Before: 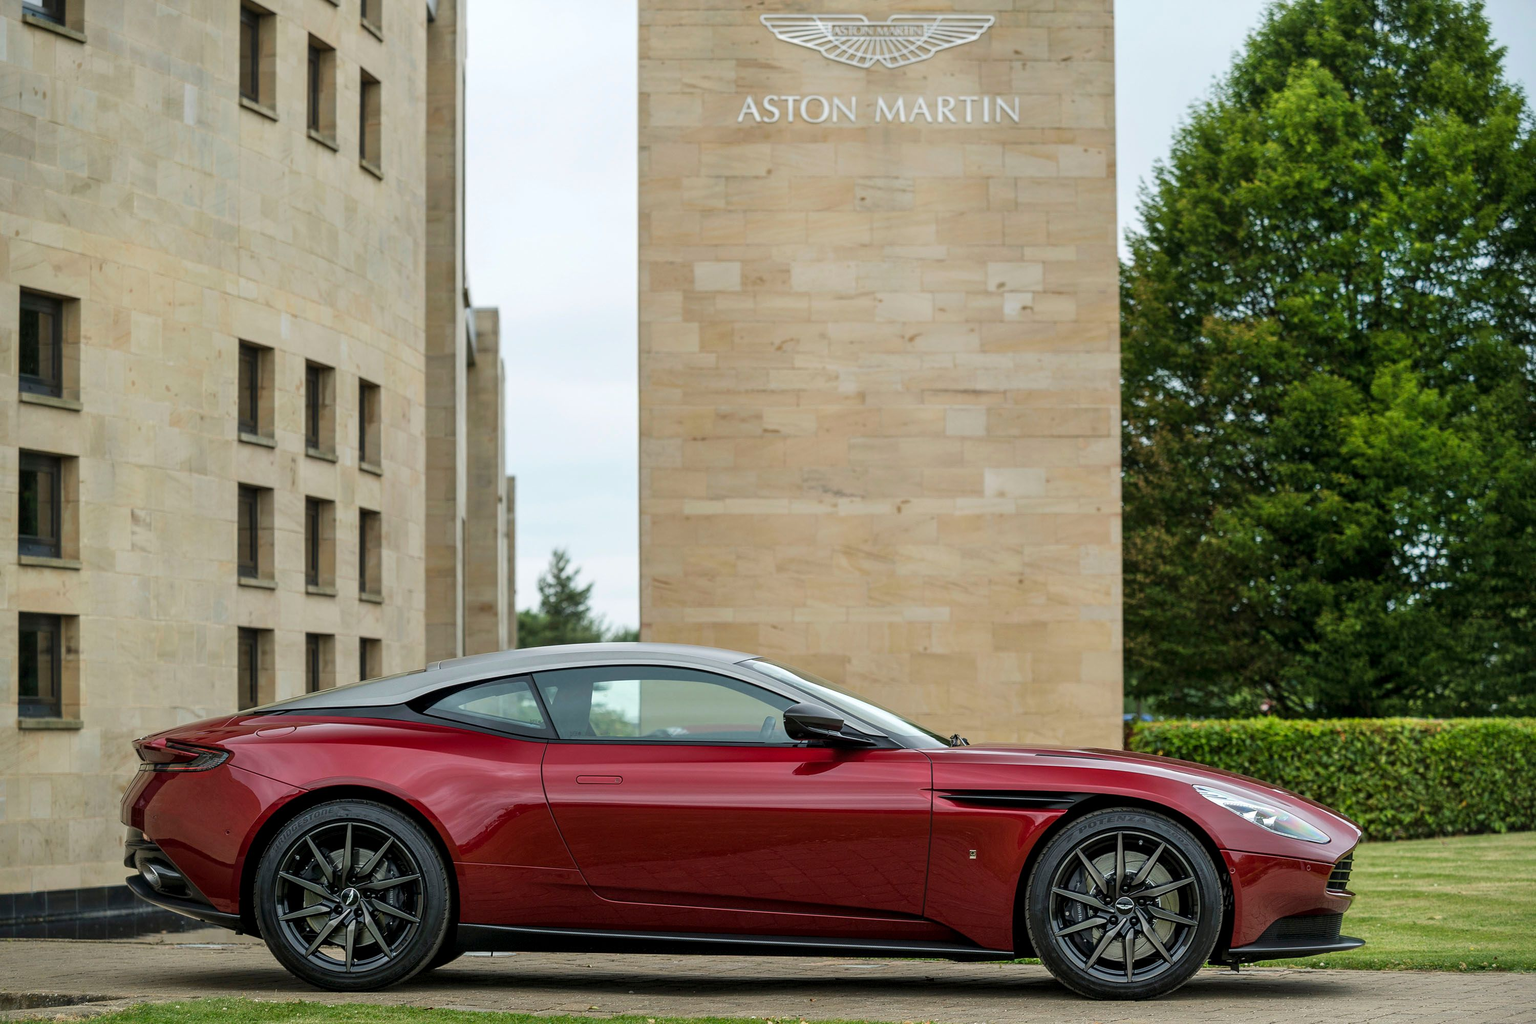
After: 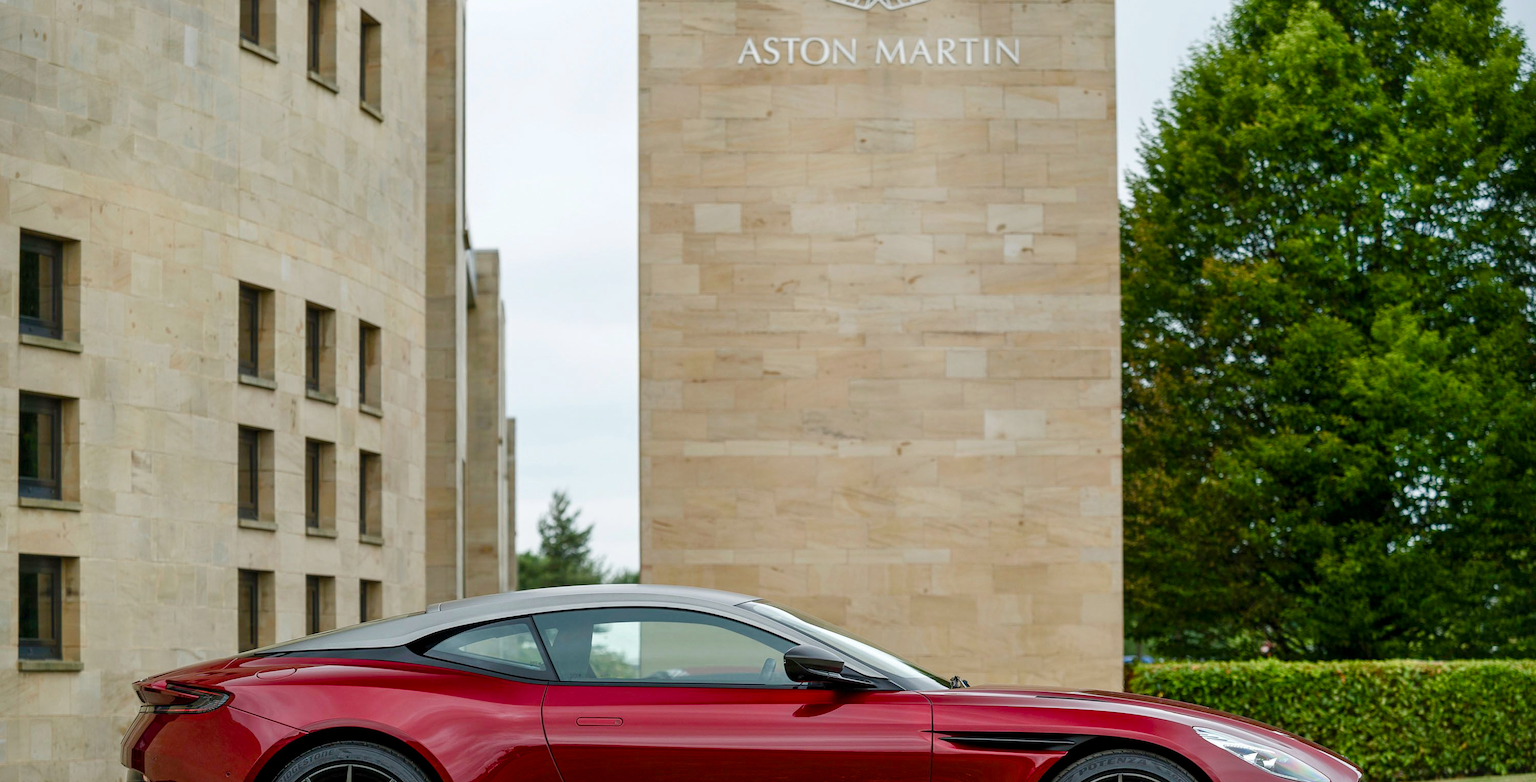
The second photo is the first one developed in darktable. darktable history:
crop: top 5.729%, bottom 17.78%
color balance rgb: perceptual saturation grading › global saturation 25.542%, perceptual saturation grading › highlights -50.189%, perceptual saturation grading › shadows 30.479%
